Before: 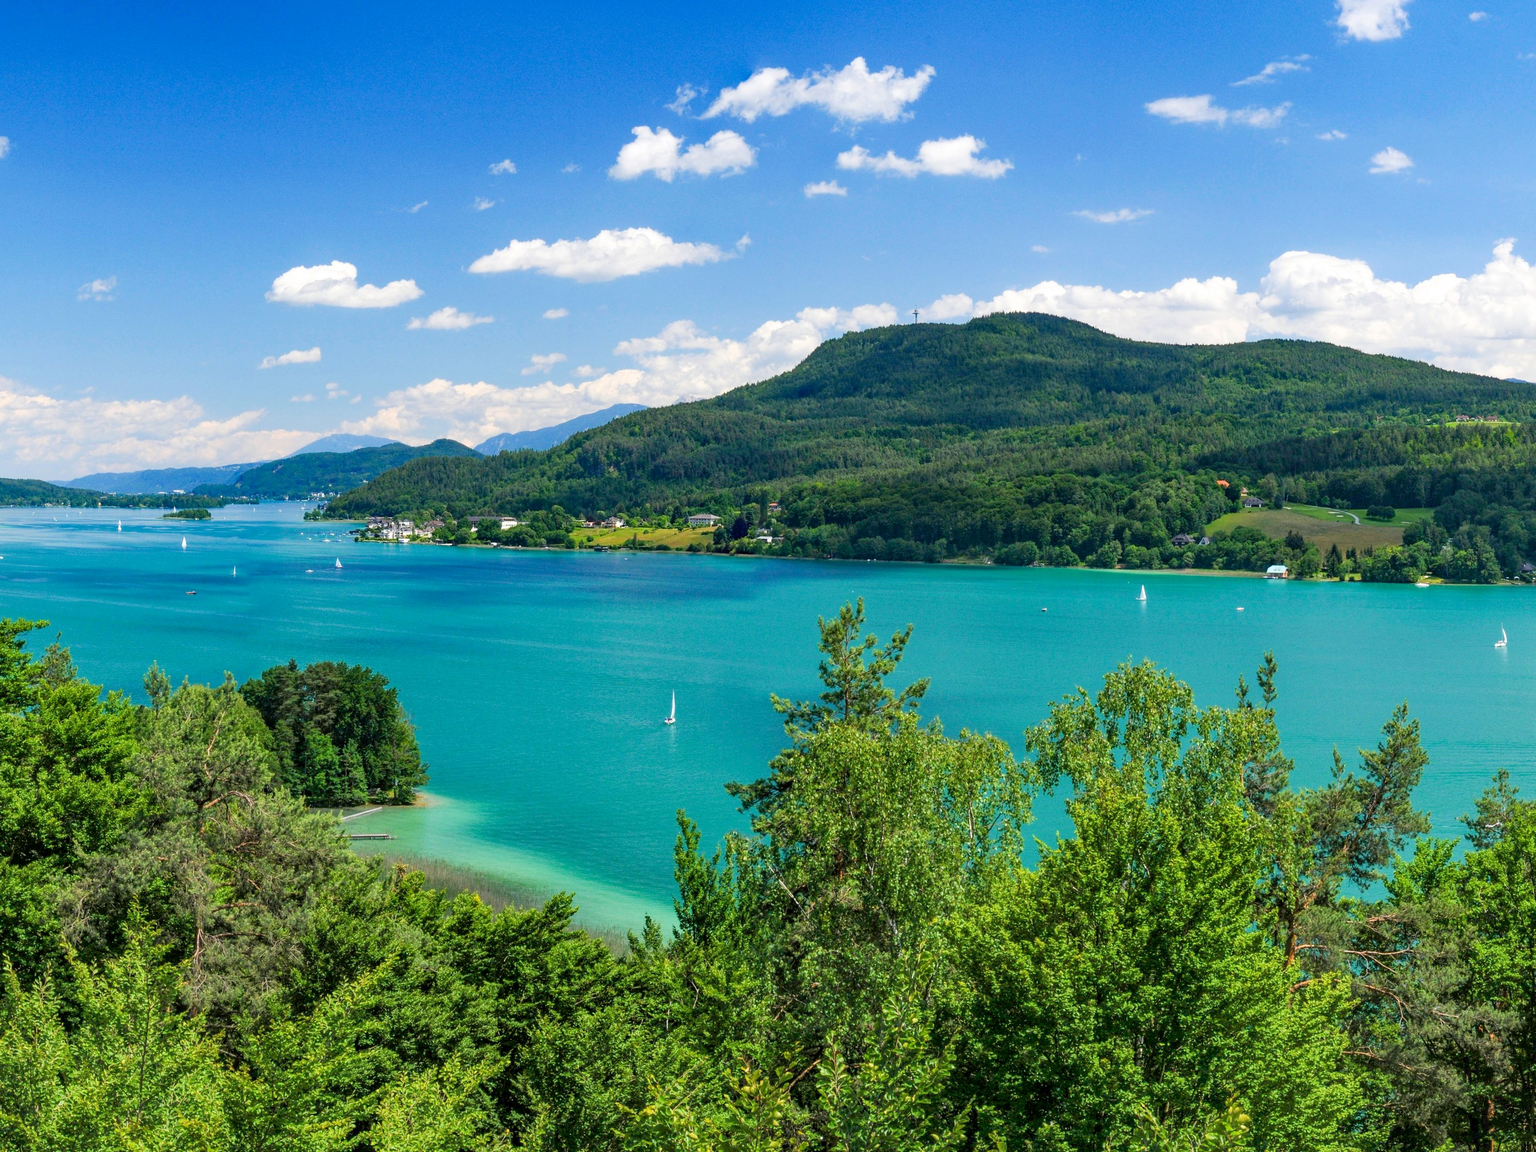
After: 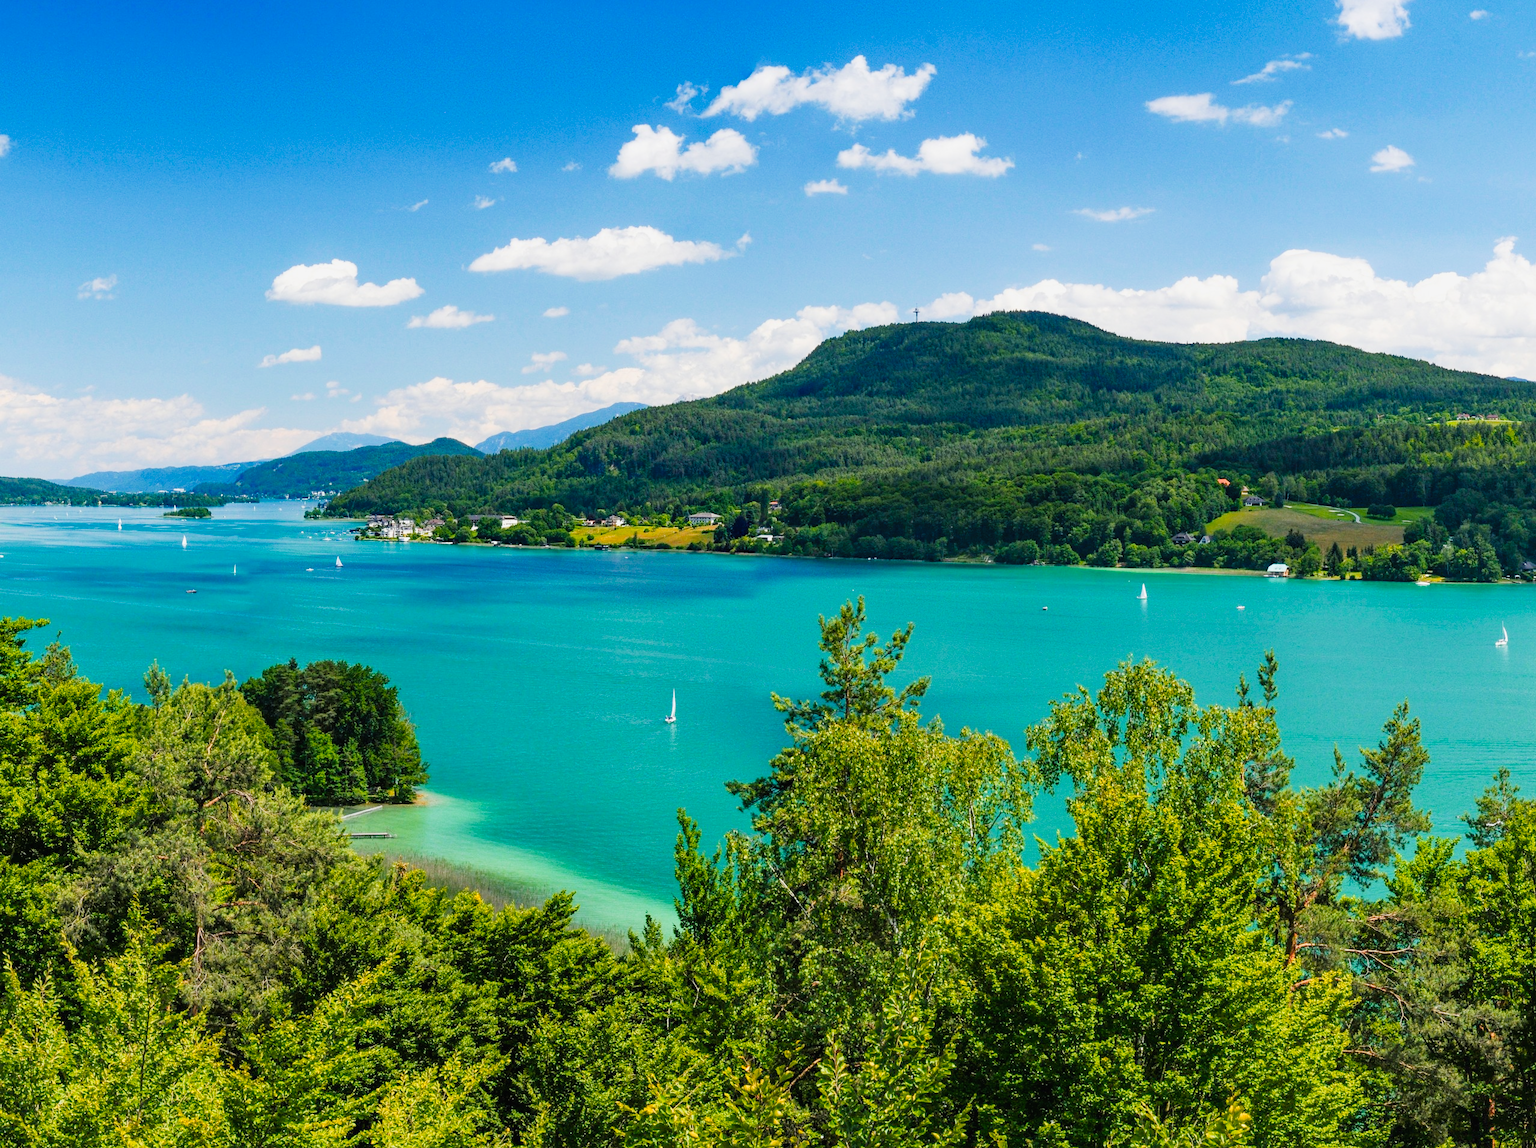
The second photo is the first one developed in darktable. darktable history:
color zones: curves: ch1 [(0.235, 0.558) (0.75, 0.5)]; ch2 [(0.25, 0.462) (0.749, 0.457)]
crop: top 0.189%, bottom 0.107%
tone curve: curves: ch0 [(0, 0.011) (0.139, 0.106) (0.295, 0.271) (0.499, 0.523) (0.739, 0.782) (0.857, 0.879) (1, 0.967)]; ch1 [(0, 0) (0.291, 0.229) (0.394, 0.365) (0.469, 0.456) (0.507, 0.504) (0.527, 0.546) (0.571, 0.614) (0.725, 0.779) (1, 1)]; ch2 [(0, 0) (0.125, 0.089) (0.35, 0.317) (0.437, 0.42) (0.502, 0.499) (0.537, 0.551) (0.613, 0.636) (1, 1)], preserve colors none
